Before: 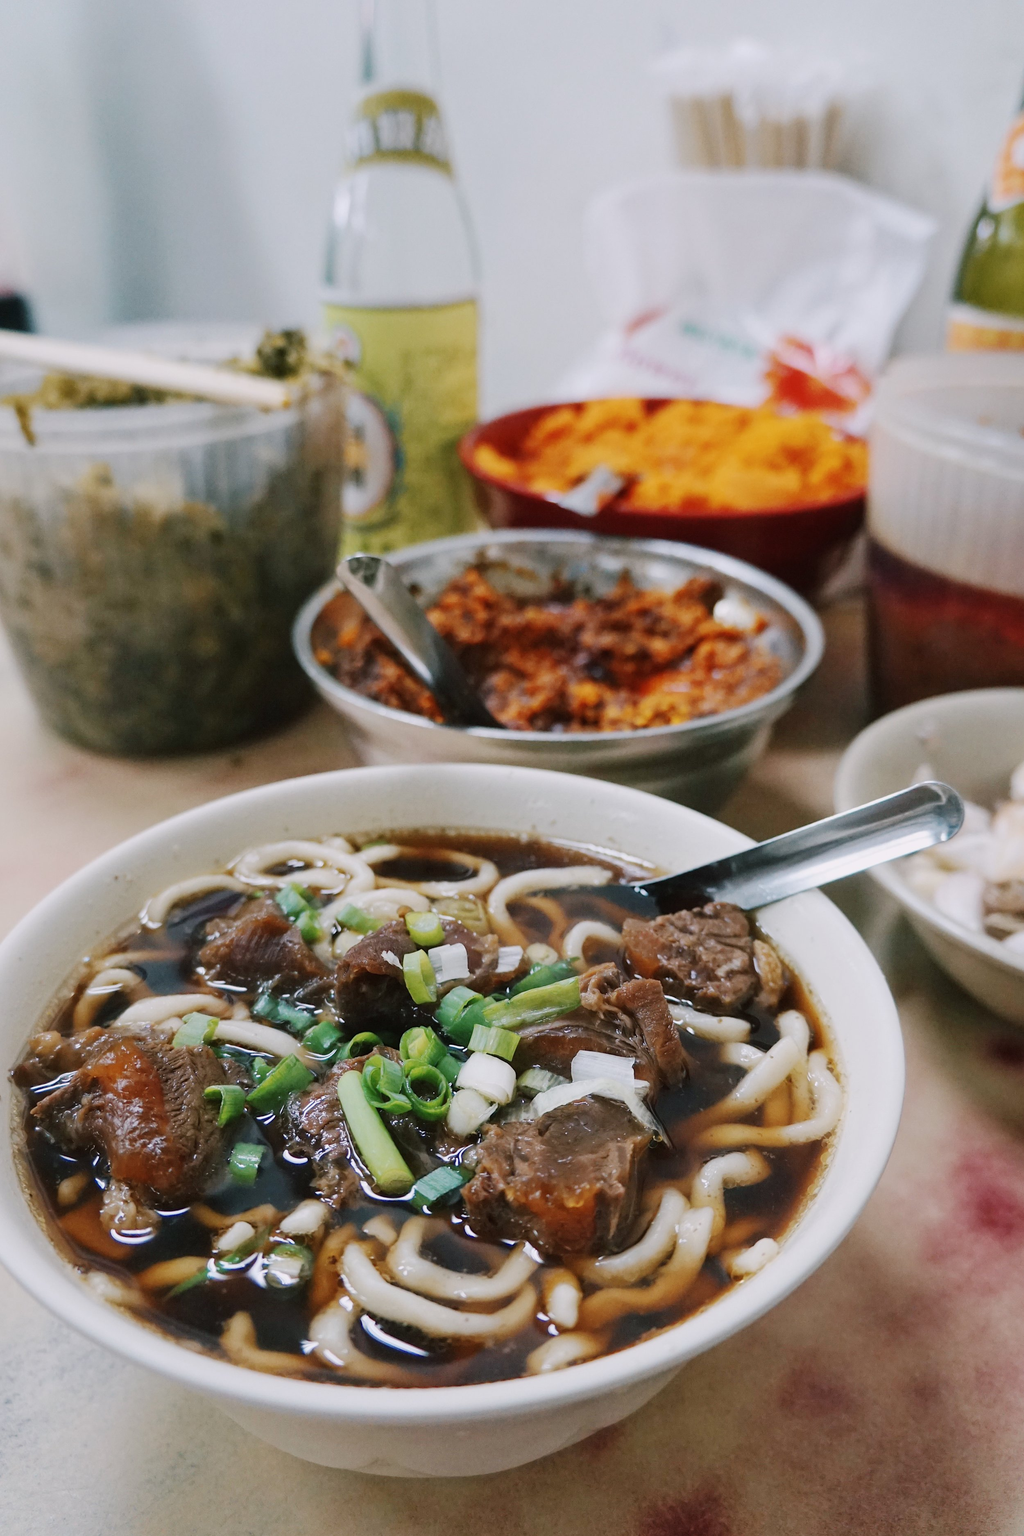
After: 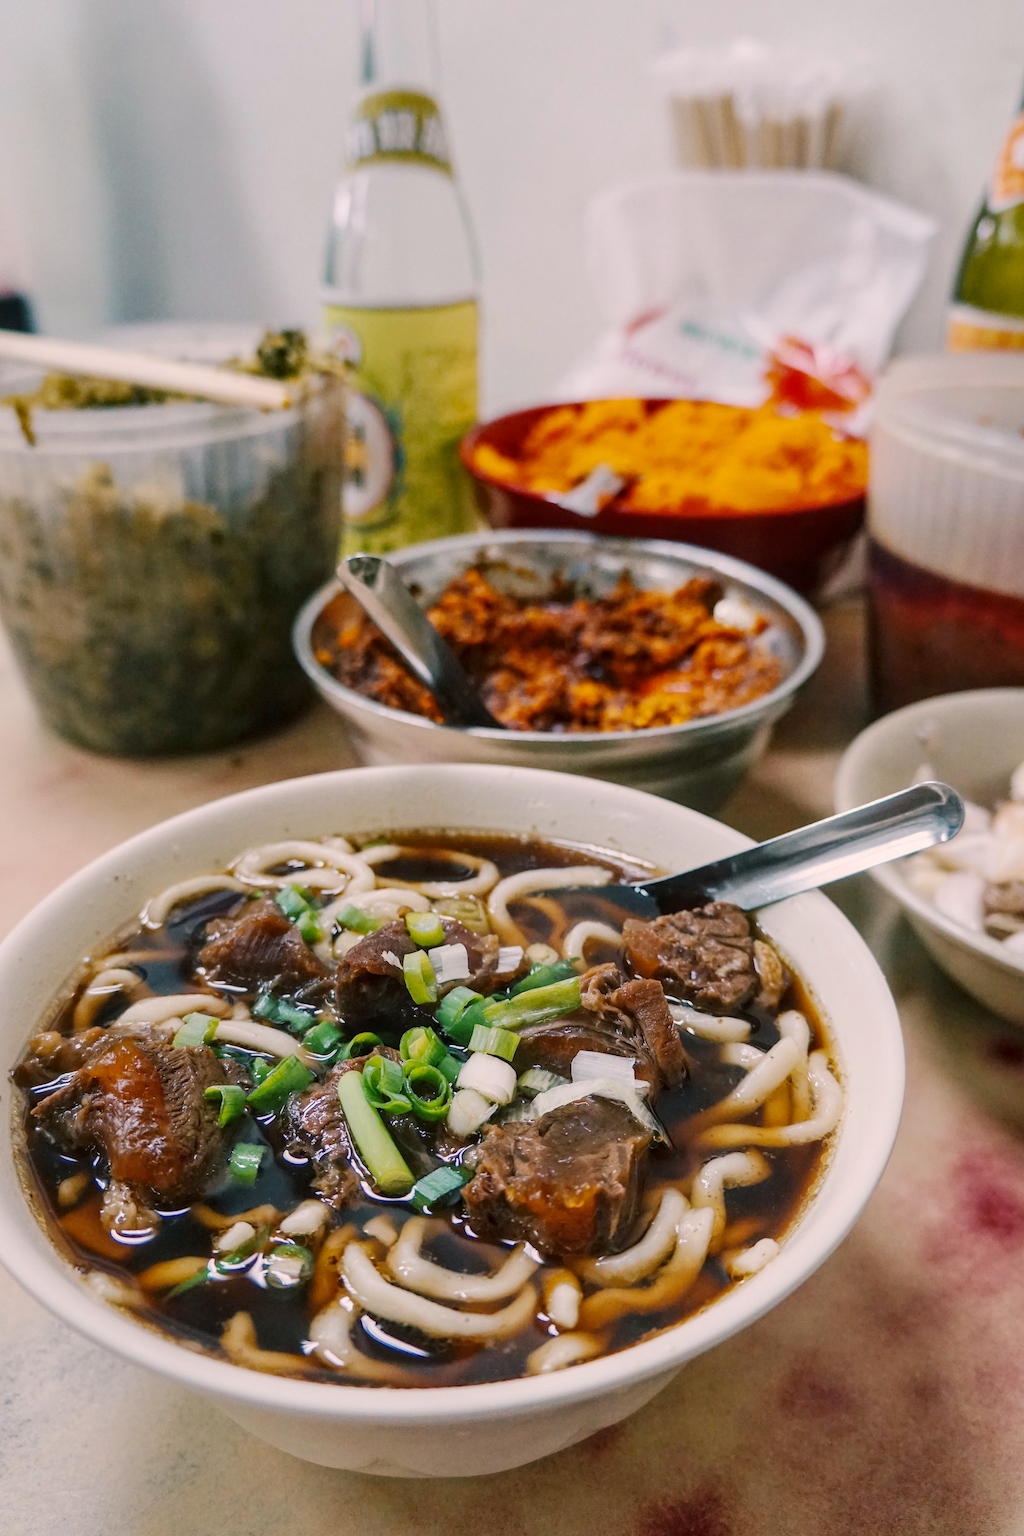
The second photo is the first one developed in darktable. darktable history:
local contrast: on, module defaults
color balance rgb: highlights gain › chroma 3.004%, highlights gain › hue 60.2°, linear chroma grading › global chroma 15.624%, perceptual saturation grading › global saturation -0.121%, global vibrance 16.35%, saturation formula JzAzBz (2021)
